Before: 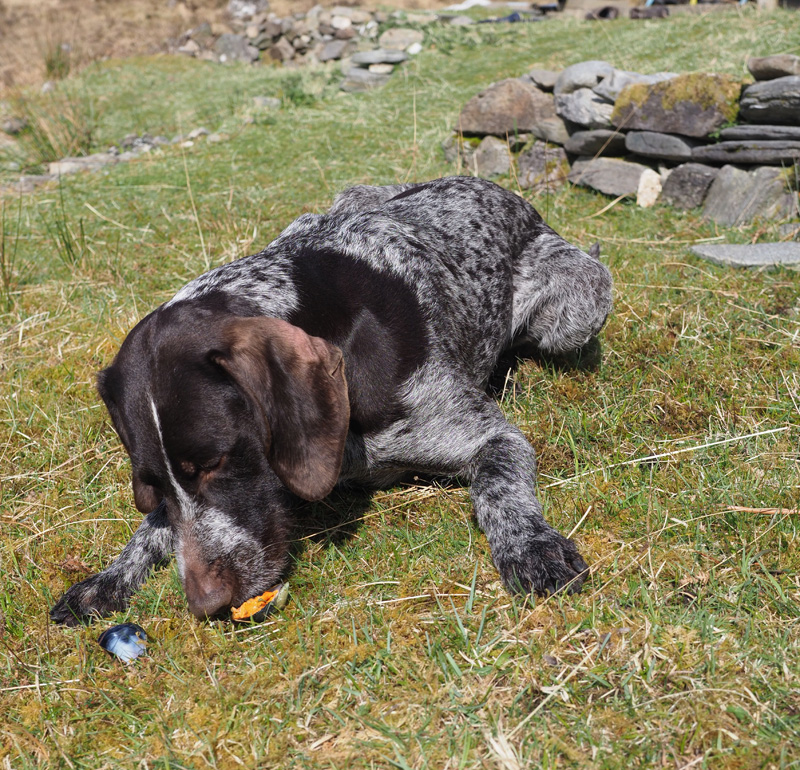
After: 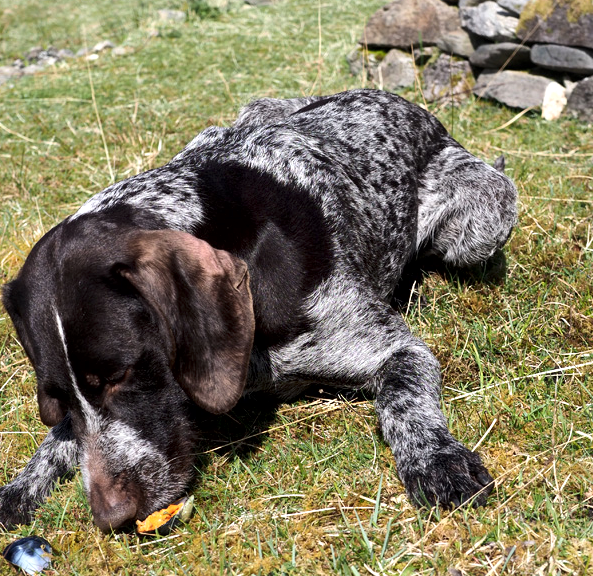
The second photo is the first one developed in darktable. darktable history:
tone equalizer: -8 EV -0.386 EV, -7 EV -0.399 EV, -6 EV -0.303 EV, -5 EV -0.261 EV, -3 EV 0.21 EV, -2 EV 0.32 EV, -1 EV 0.397 EV, +0 EV 0.419 EV, edges refinement/feathering 500, mask exposure compensation -1.57 EV, preserve details no
local contrast: mode bilateral grid, contrast 99, coarseness 99, detail 165%, midtone range 0.2
crop and rotate: left 11.967%, top 11.367%, right 13.795%, bottom 13.701%
